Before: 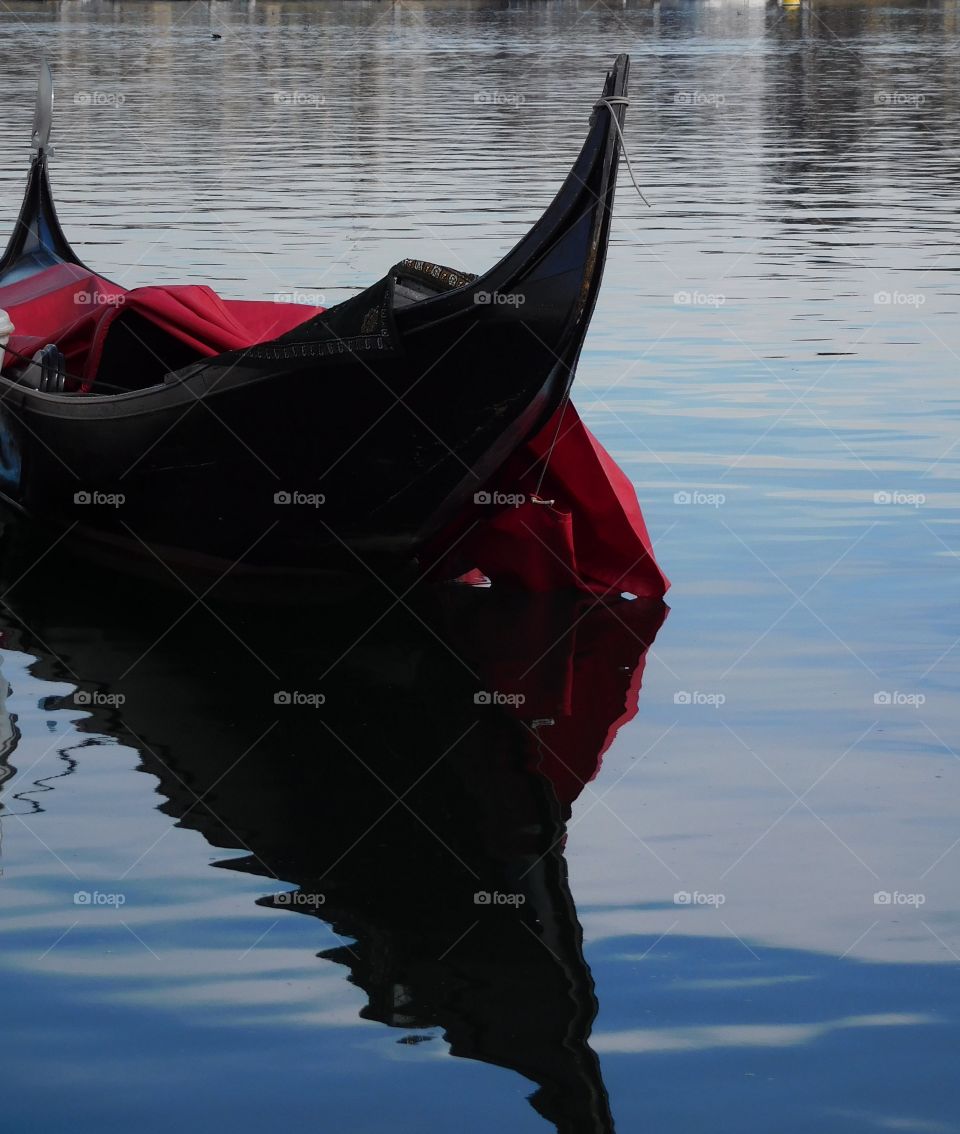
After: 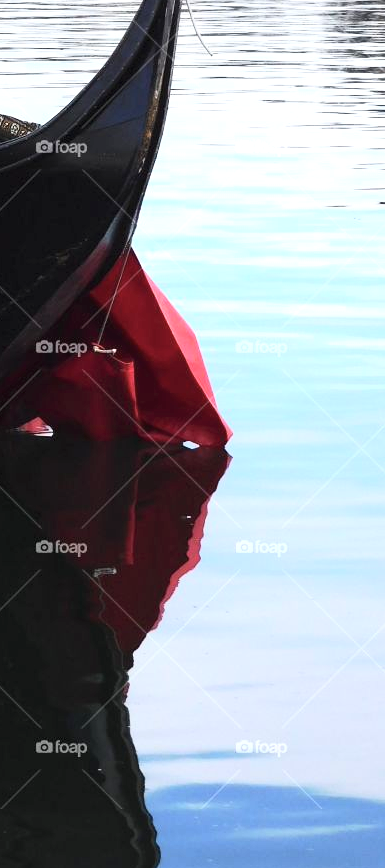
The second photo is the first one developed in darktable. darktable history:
contrast brightness saturation: contrast 0.2, brightness 0.16, saturation 0.22
exposure: black level correction 0, exposure 1.125 EV, compensate exposure bias true, compensate highlight preservation false
crop: left 45.721%, top 13.393%, right 14.118%, bottom 10.01%
color correction: saturation 0.8
